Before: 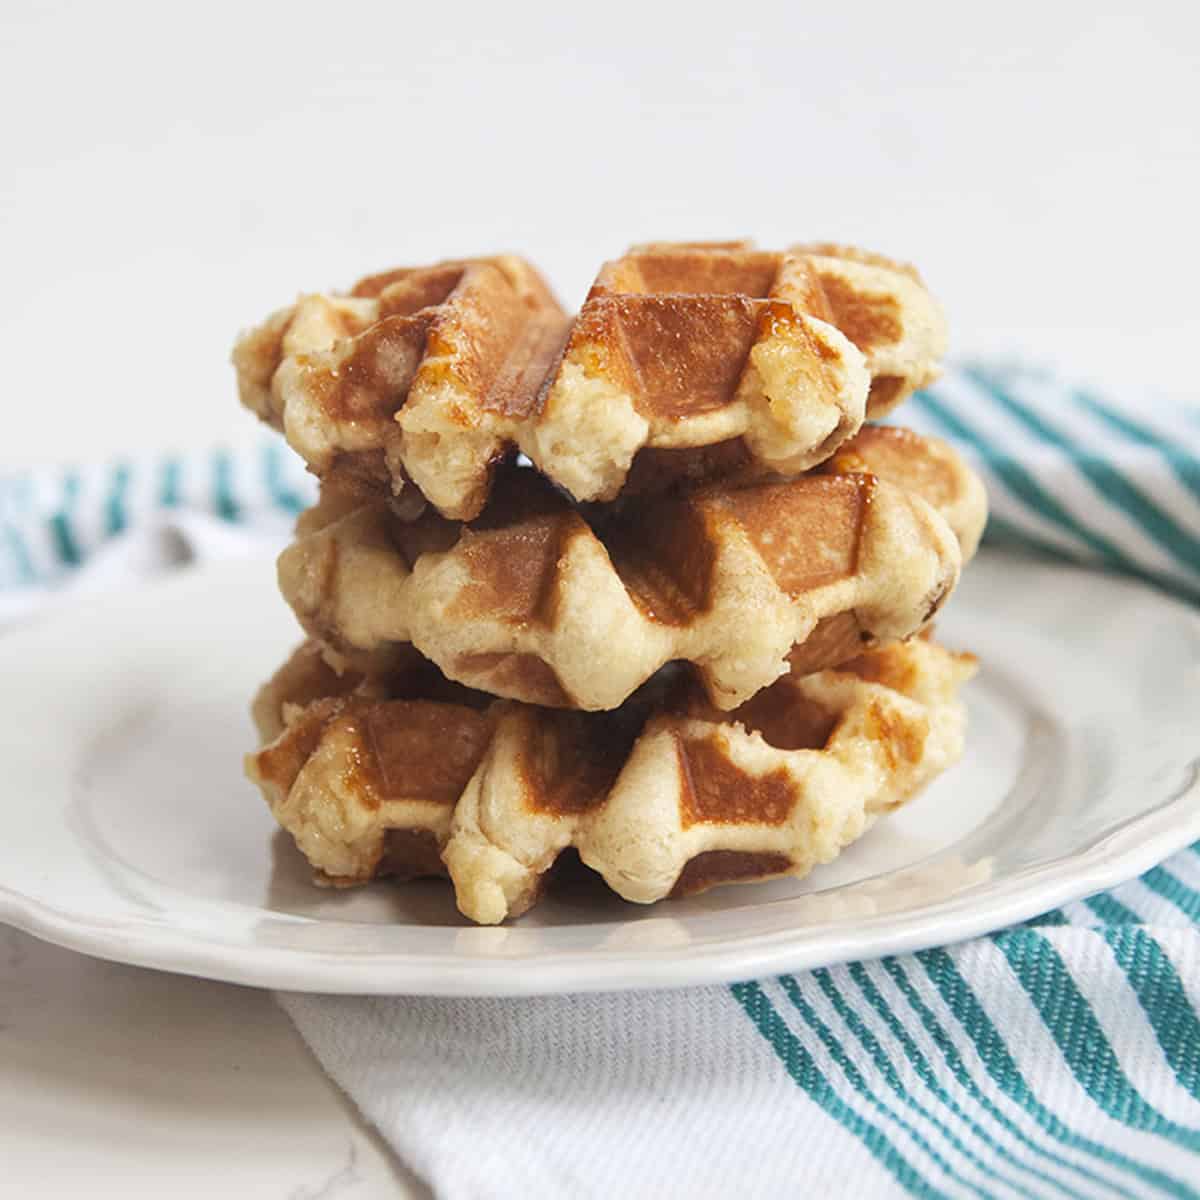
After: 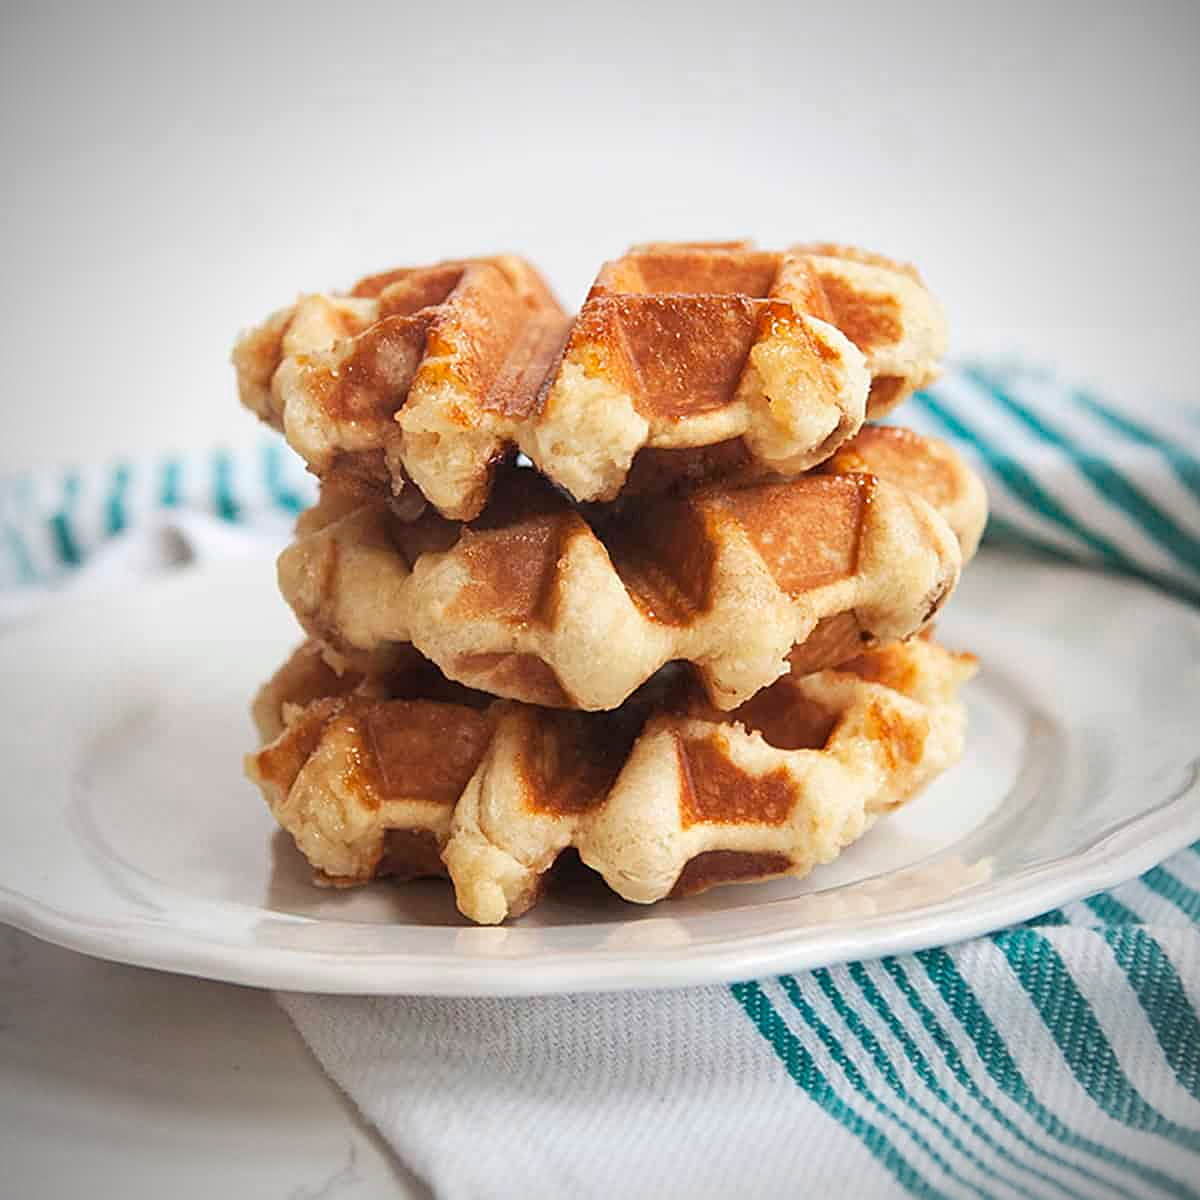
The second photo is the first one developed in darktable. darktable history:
vignetting: fall-off start 74.49%, fall-off radius 65.9%, brightness -0.628, saturation -0.68
sharpen: on, module defaults
